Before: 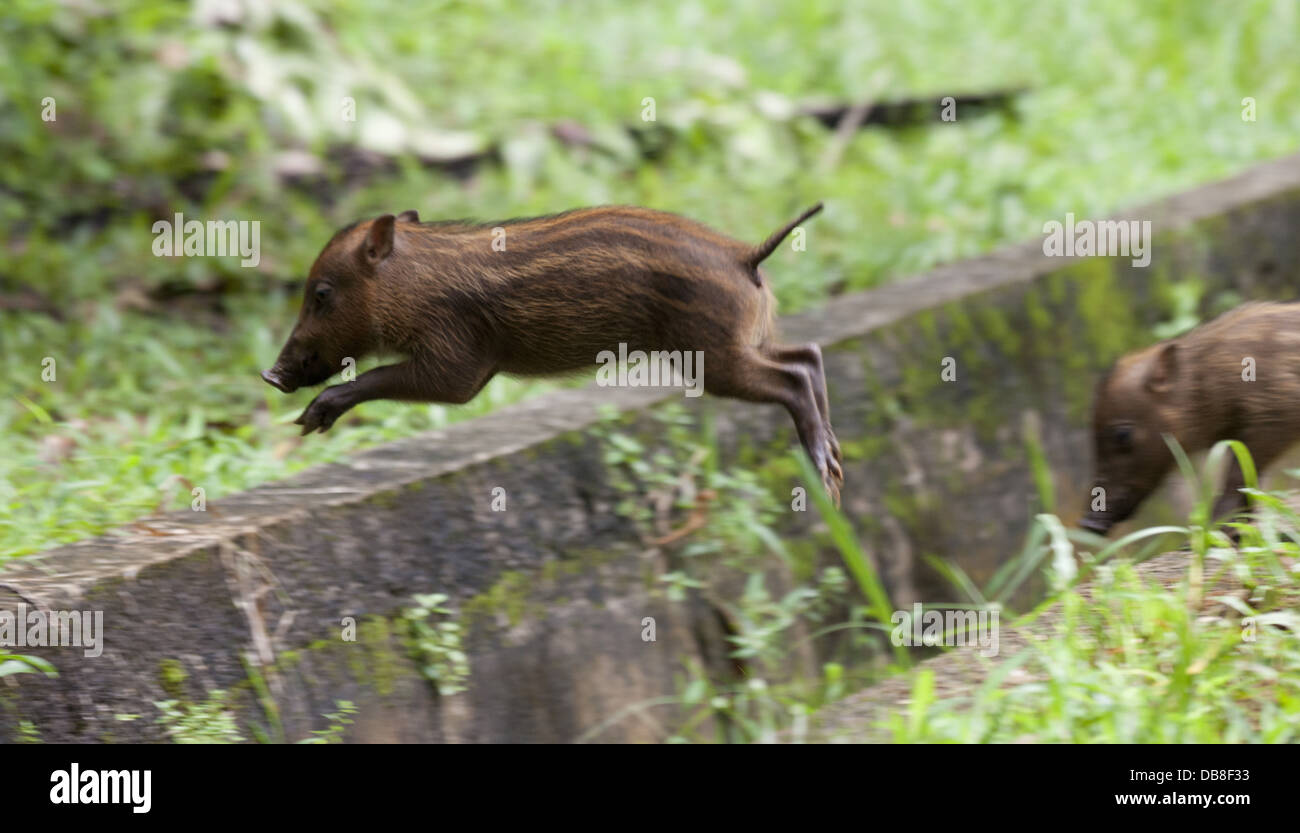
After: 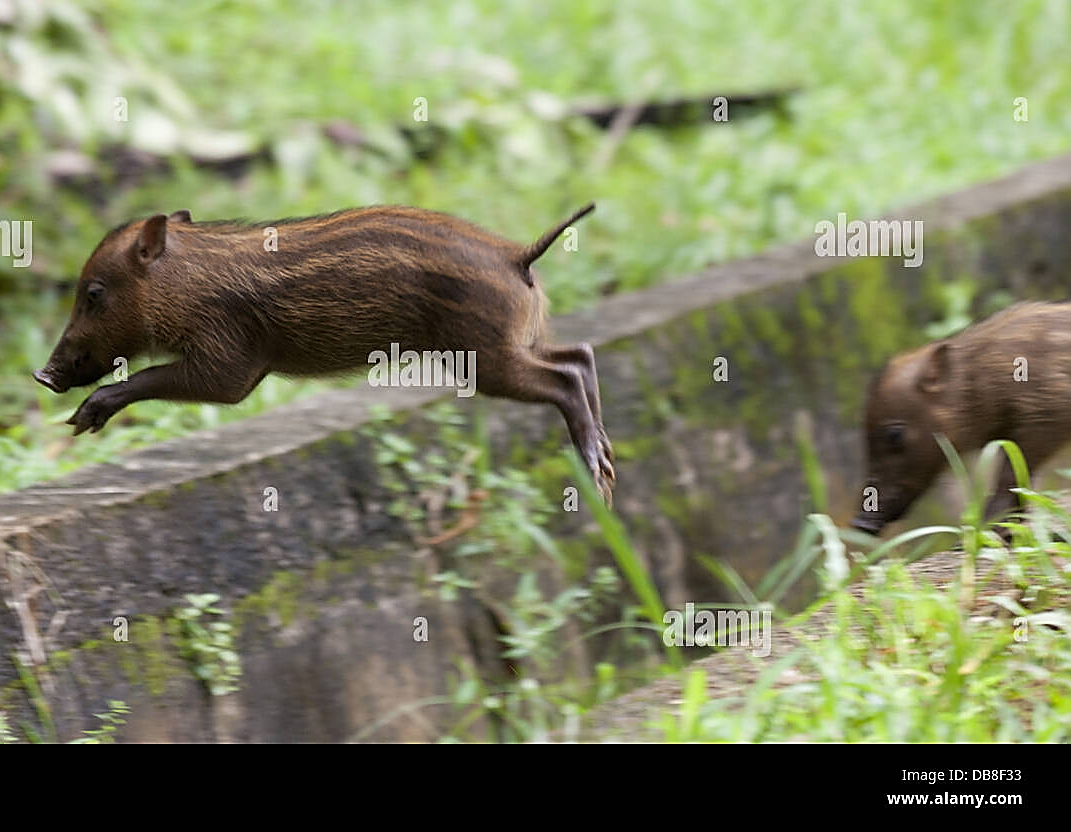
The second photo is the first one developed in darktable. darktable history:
crop: left 17.582%, bottom 0.031%
rotate and perspective: crop left 0, crop top 0
sharpen: radius 1.4, amount 1.25, threshold 0.7
